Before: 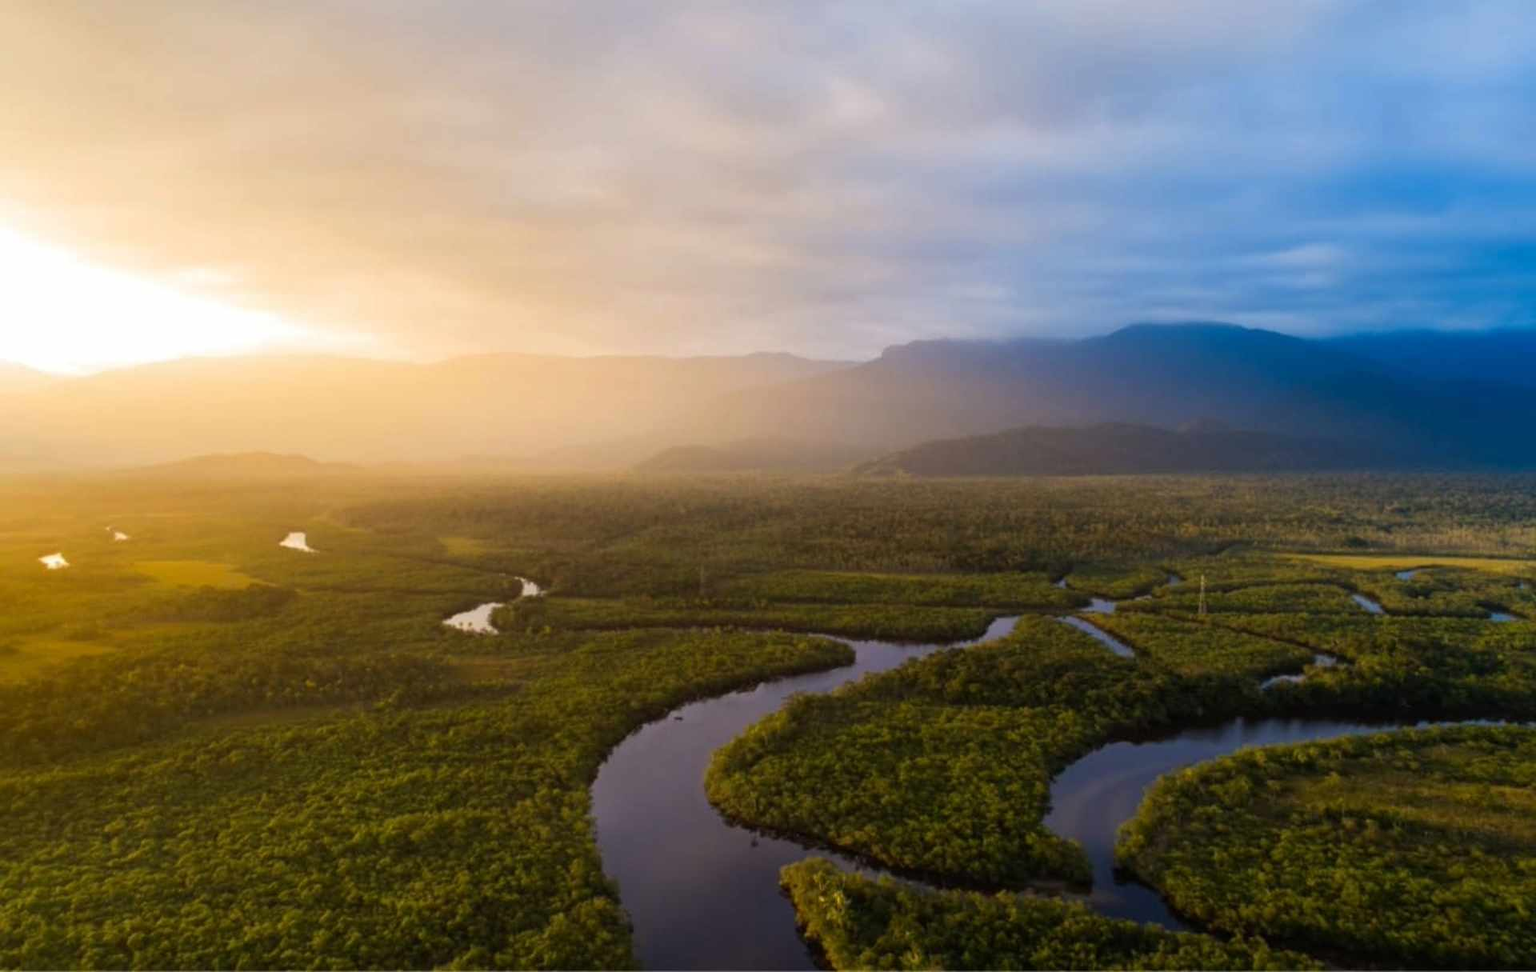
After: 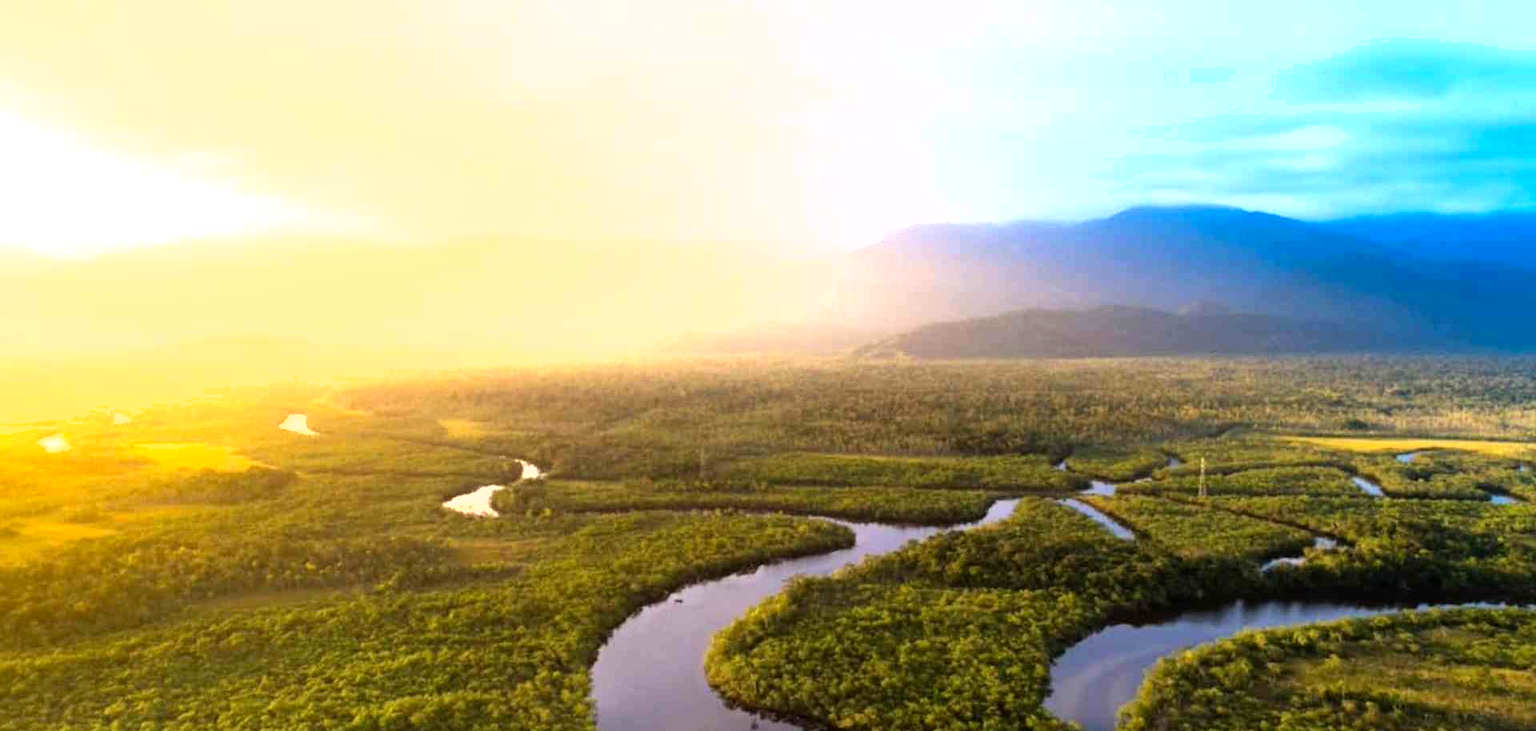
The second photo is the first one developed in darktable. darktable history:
tone equalizer: -8 EV -0.774 EV, -7 EV -0.68 EV, -6 EV -0.609 EV, -5 EV -0.375 EV, -3 EV 0.374 EV, -2 EV 0.6 EV, -1 EV 0.701 EV, +0 EV 0.764 EV
shadows and highlights: shadows 36.15, highlights -28.11, soften with gaussian
exposure: black level correction 0.001, exposure 0.964 EV, compensate exposure bias true, compensate highlight preservation false
contrast brightness saturation: contrast 0.104, brightness 0.014, saturation 0.024
crop and rotate: top 12.18%, bottom 12.566%
